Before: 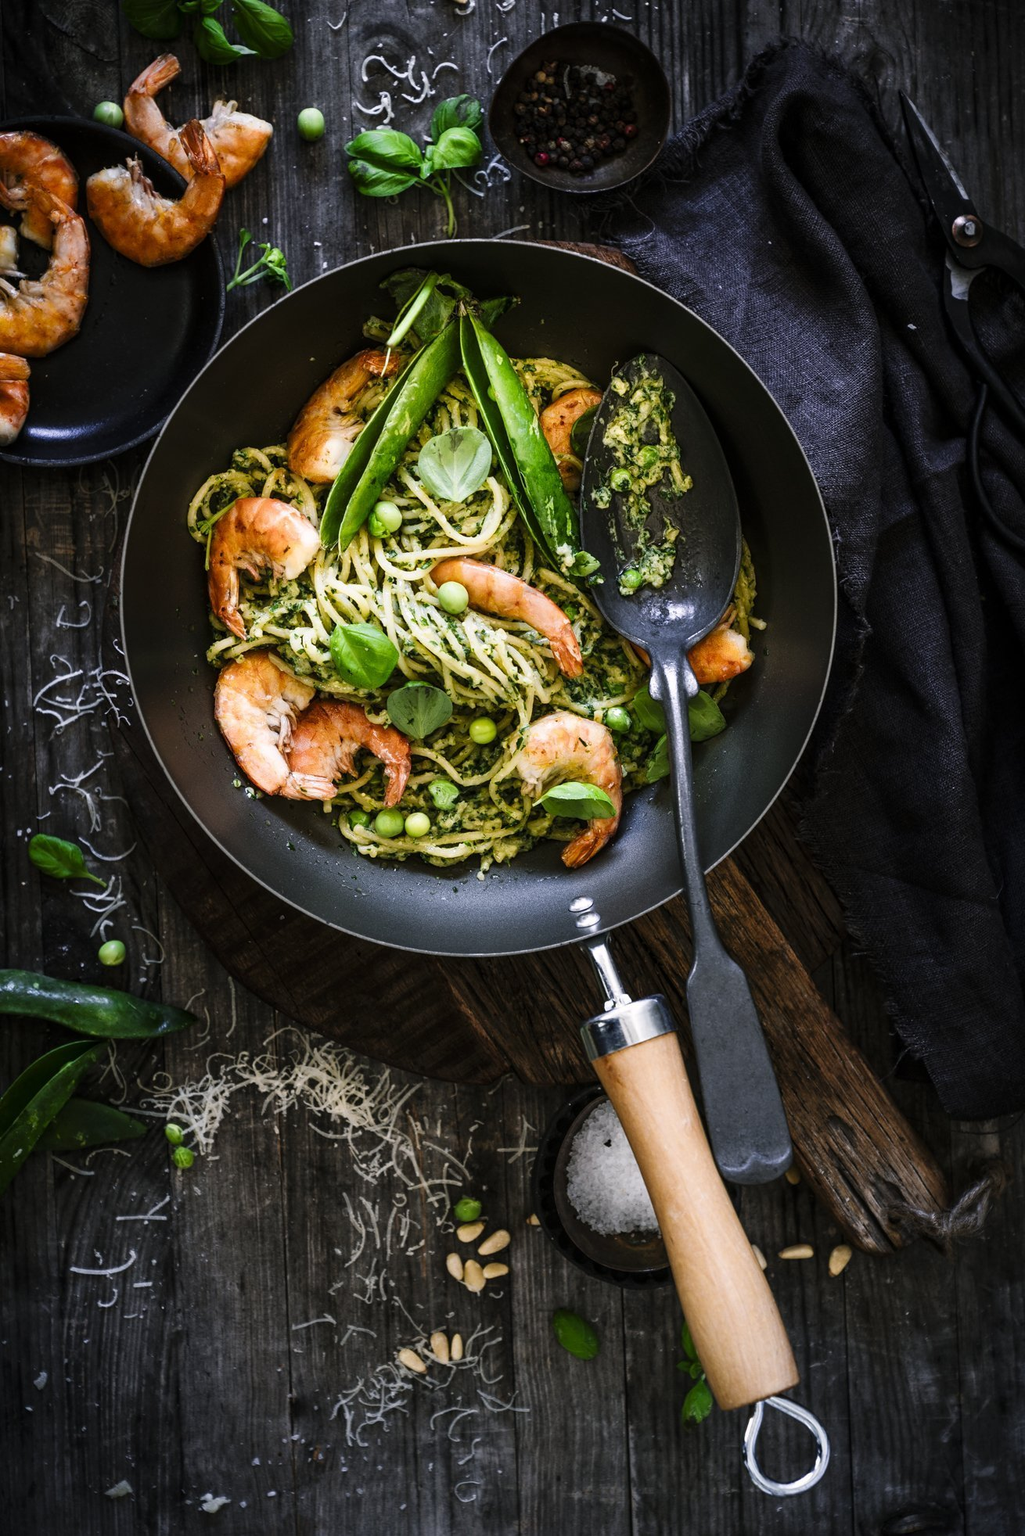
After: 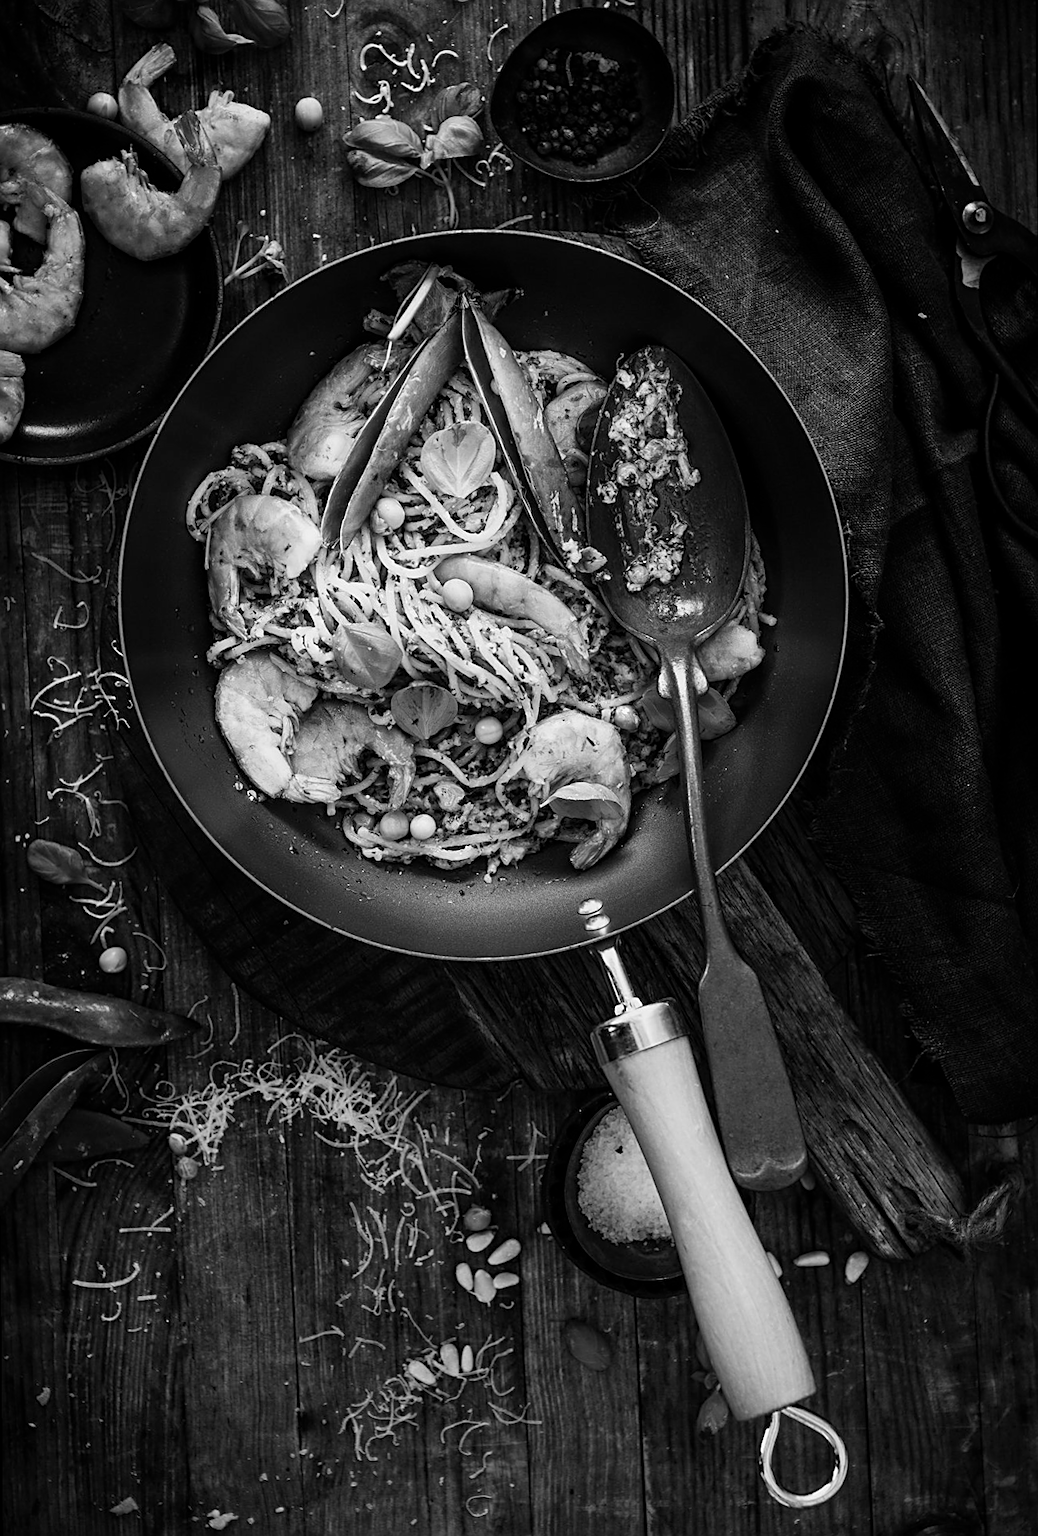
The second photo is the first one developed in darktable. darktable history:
monochrome: a -74.22, b 78.2
rotate and perspective: rotation -0.45°, automatic cropping original format, crop left 0.008, crop right 0.992, crop top 0.012, crop bottom 0.988
sharpen: on, module defaults
